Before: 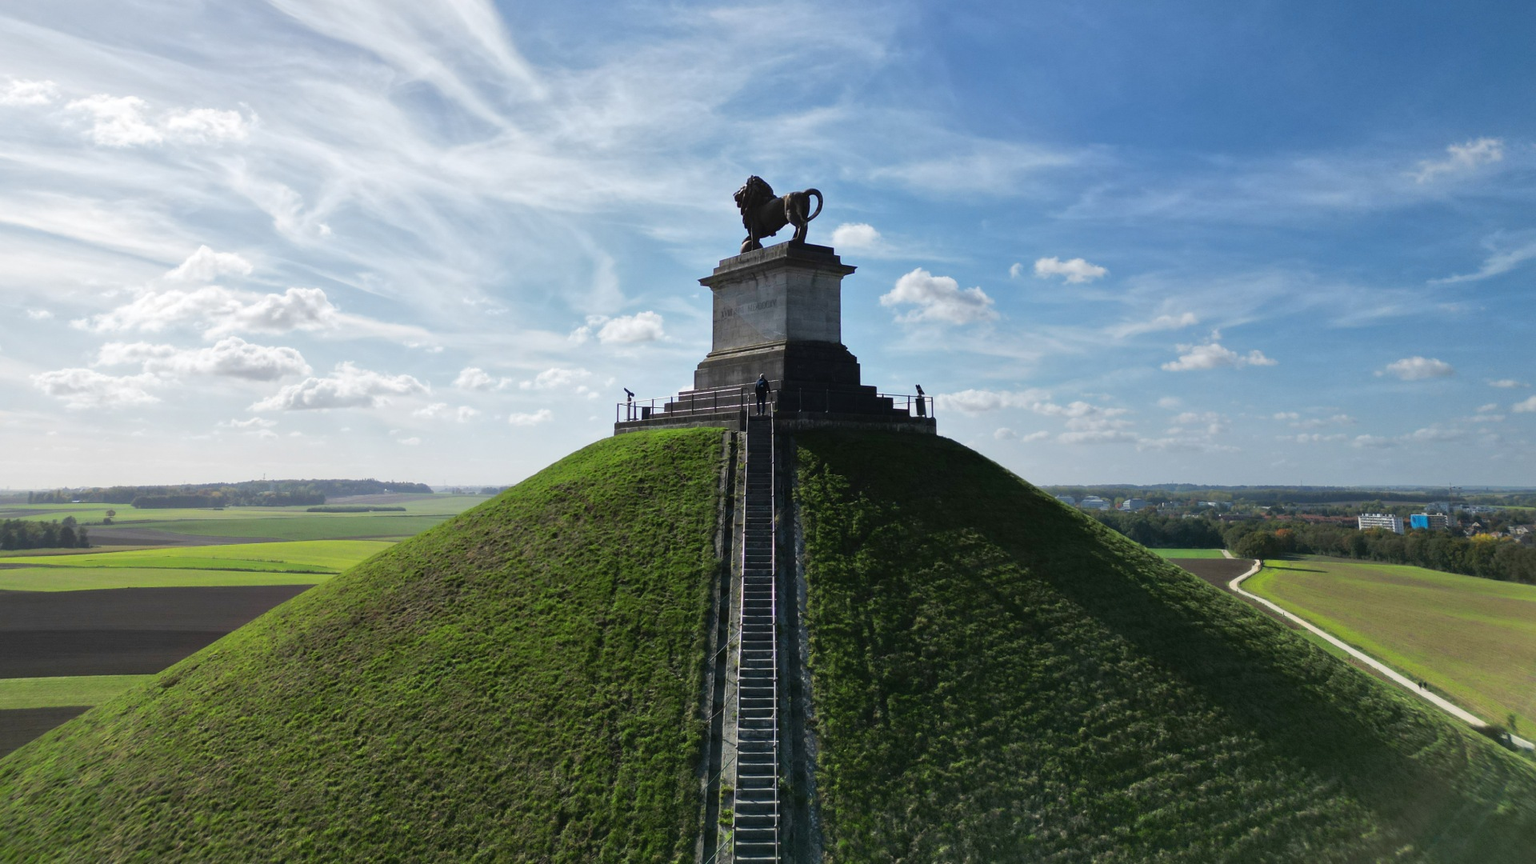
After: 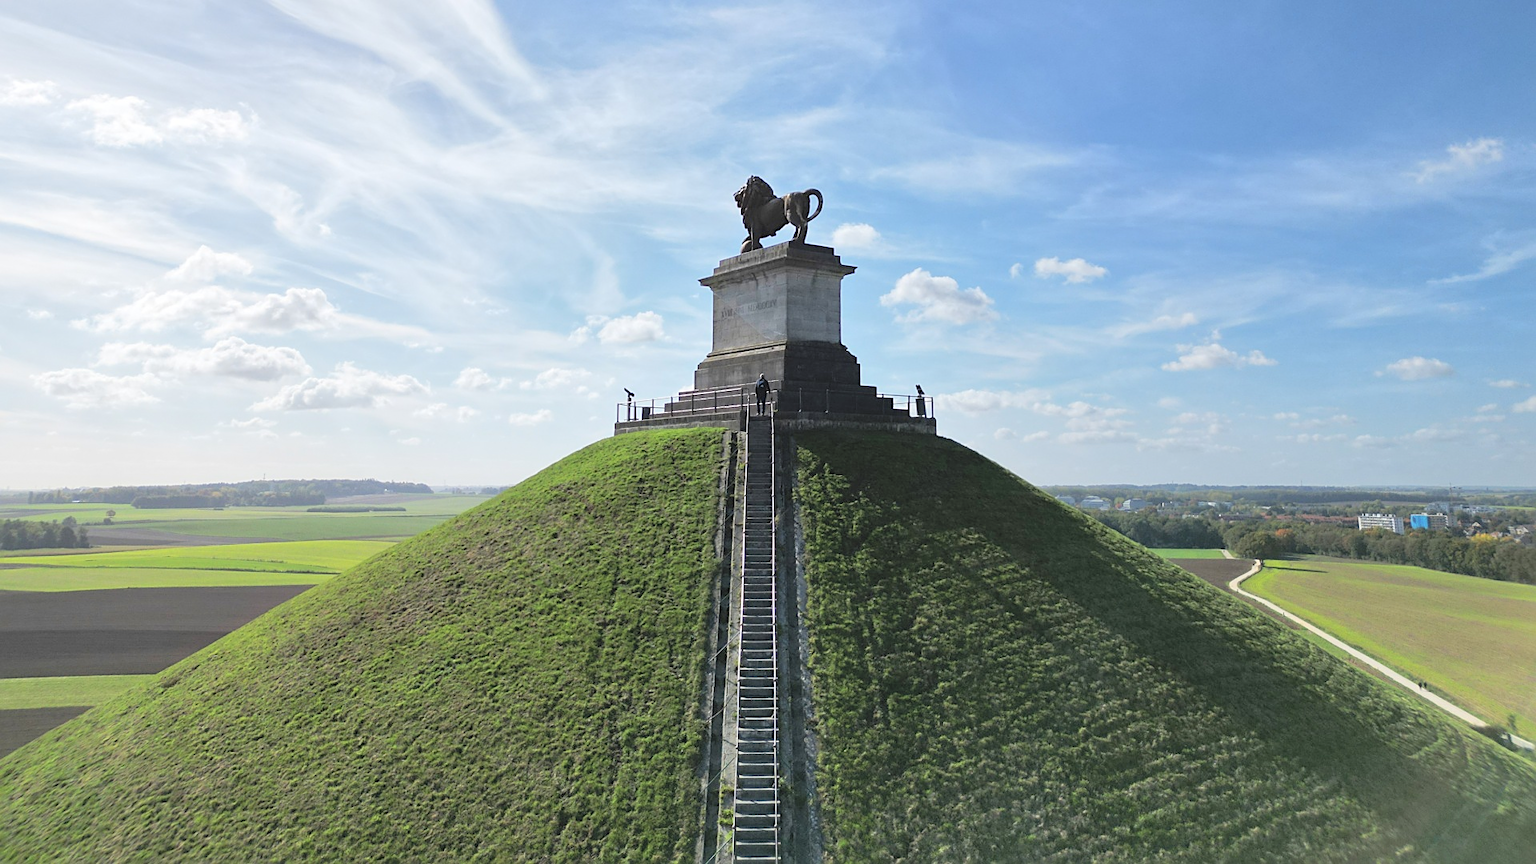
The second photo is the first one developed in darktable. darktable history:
sharpen: on, module defaults
contrast brightness saturation: brightness 0.28
